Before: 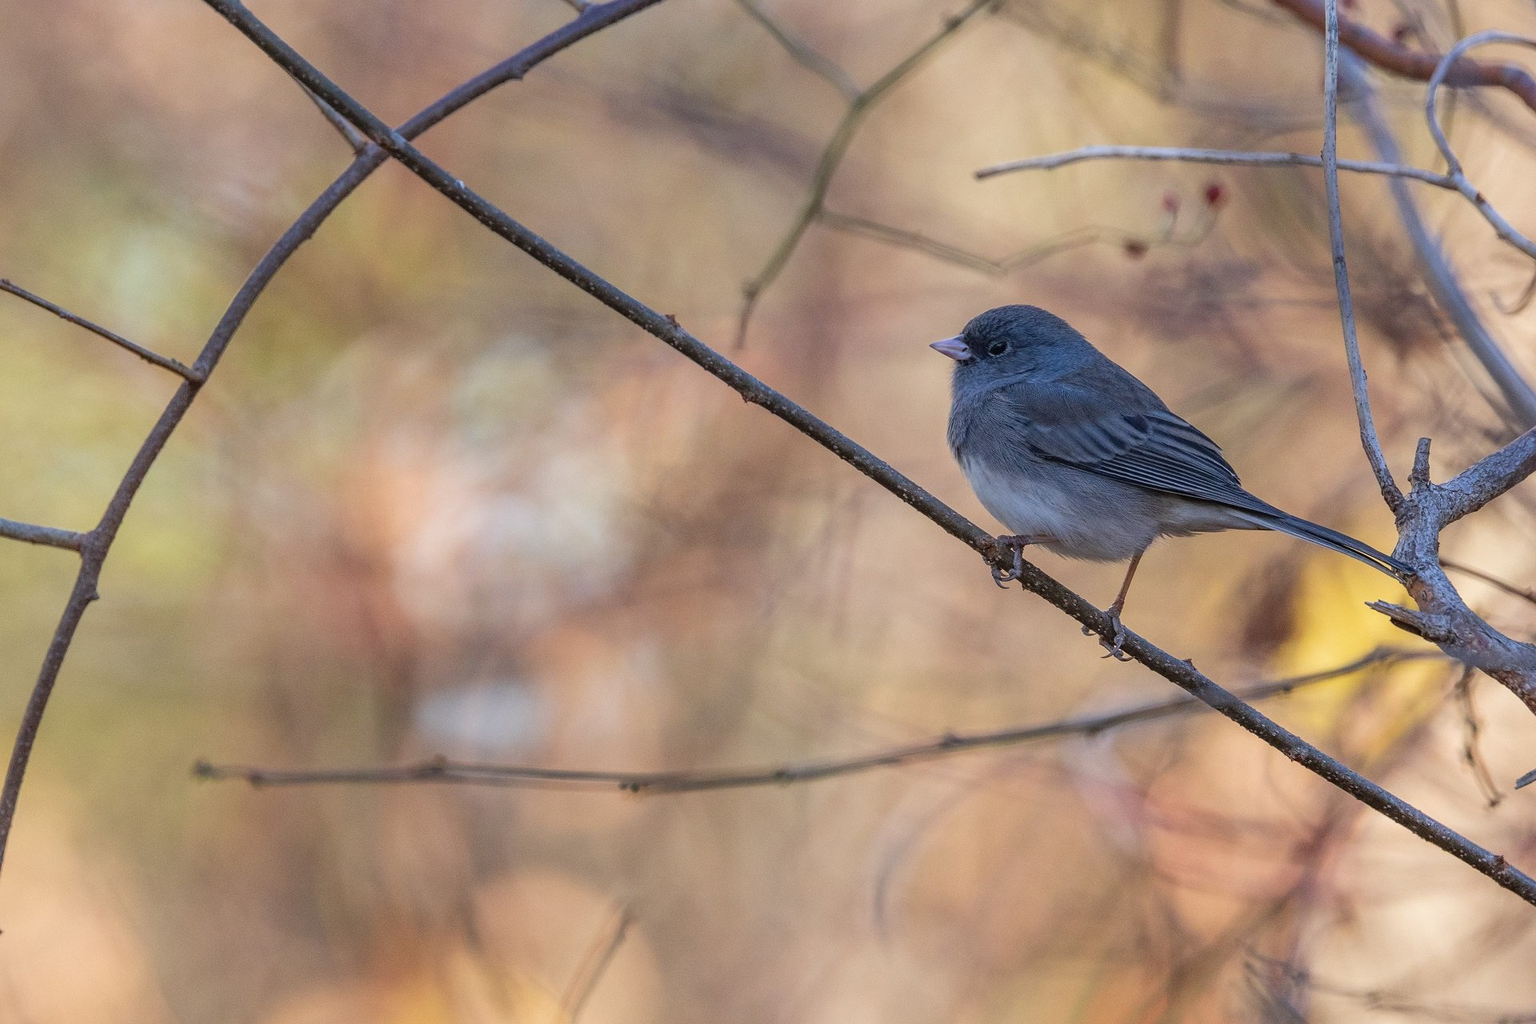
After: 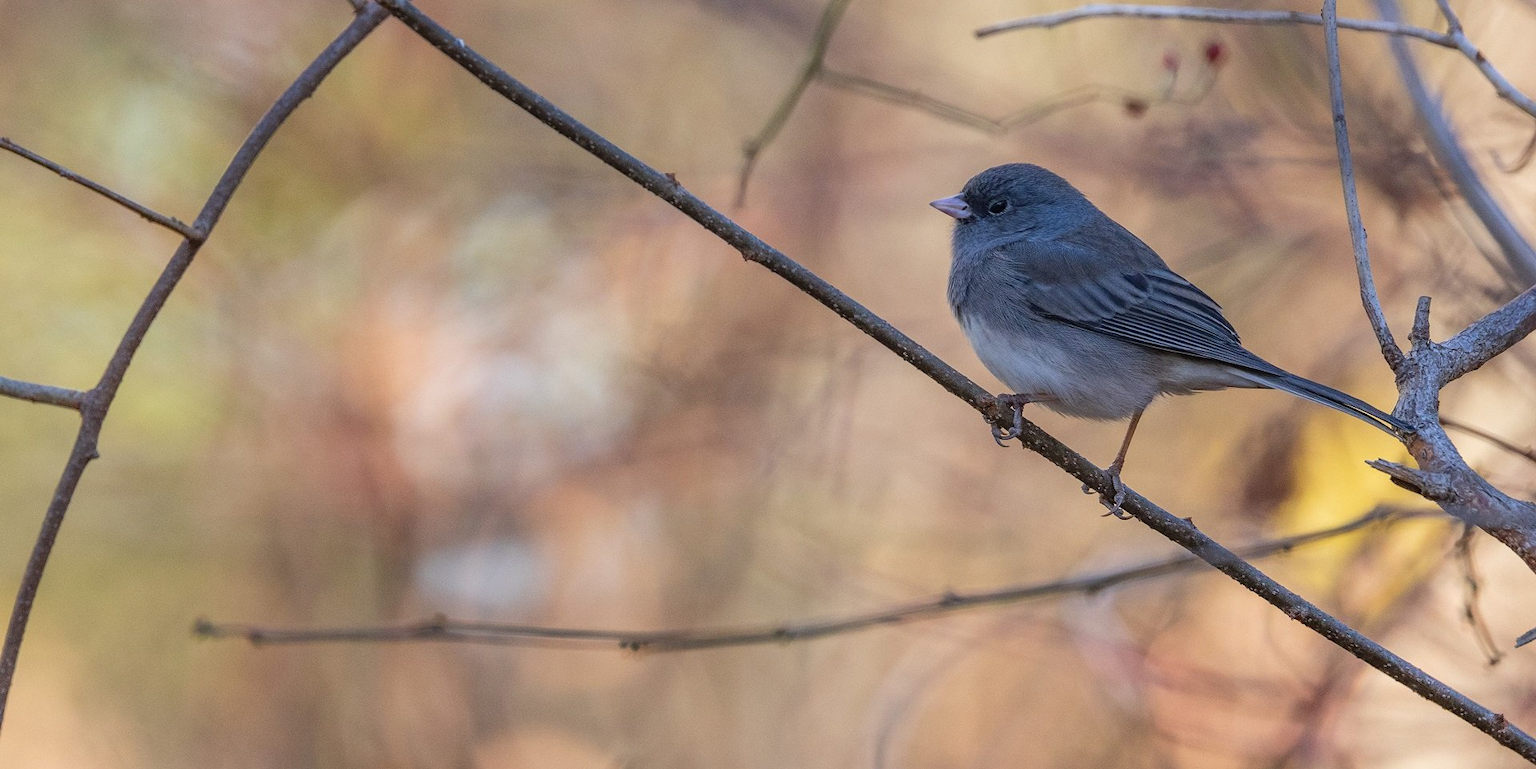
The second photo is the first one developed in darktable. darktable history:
crop: top 13.871%, bottom 10.955%
